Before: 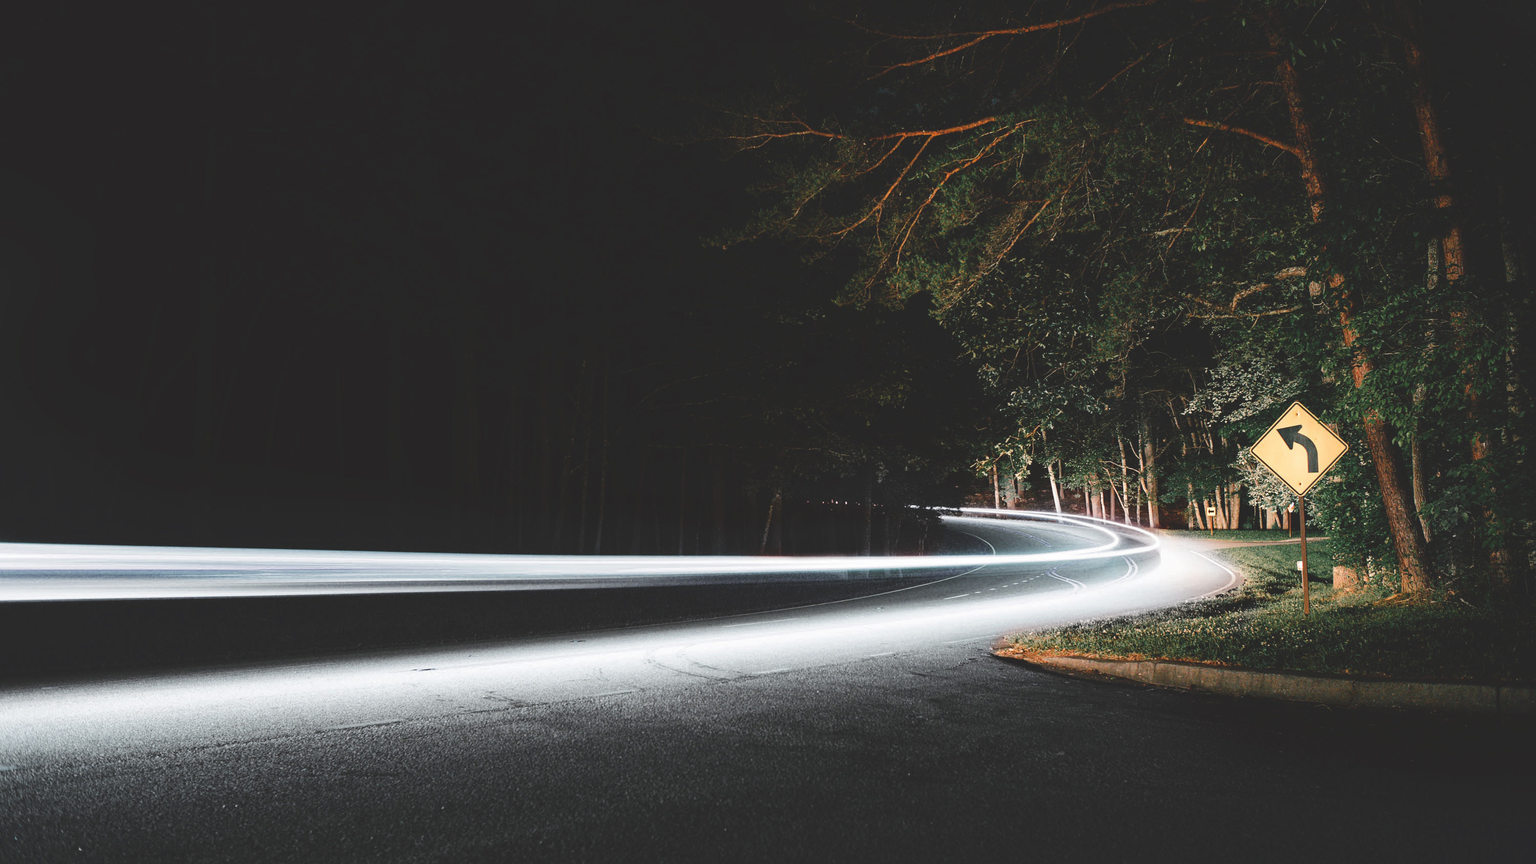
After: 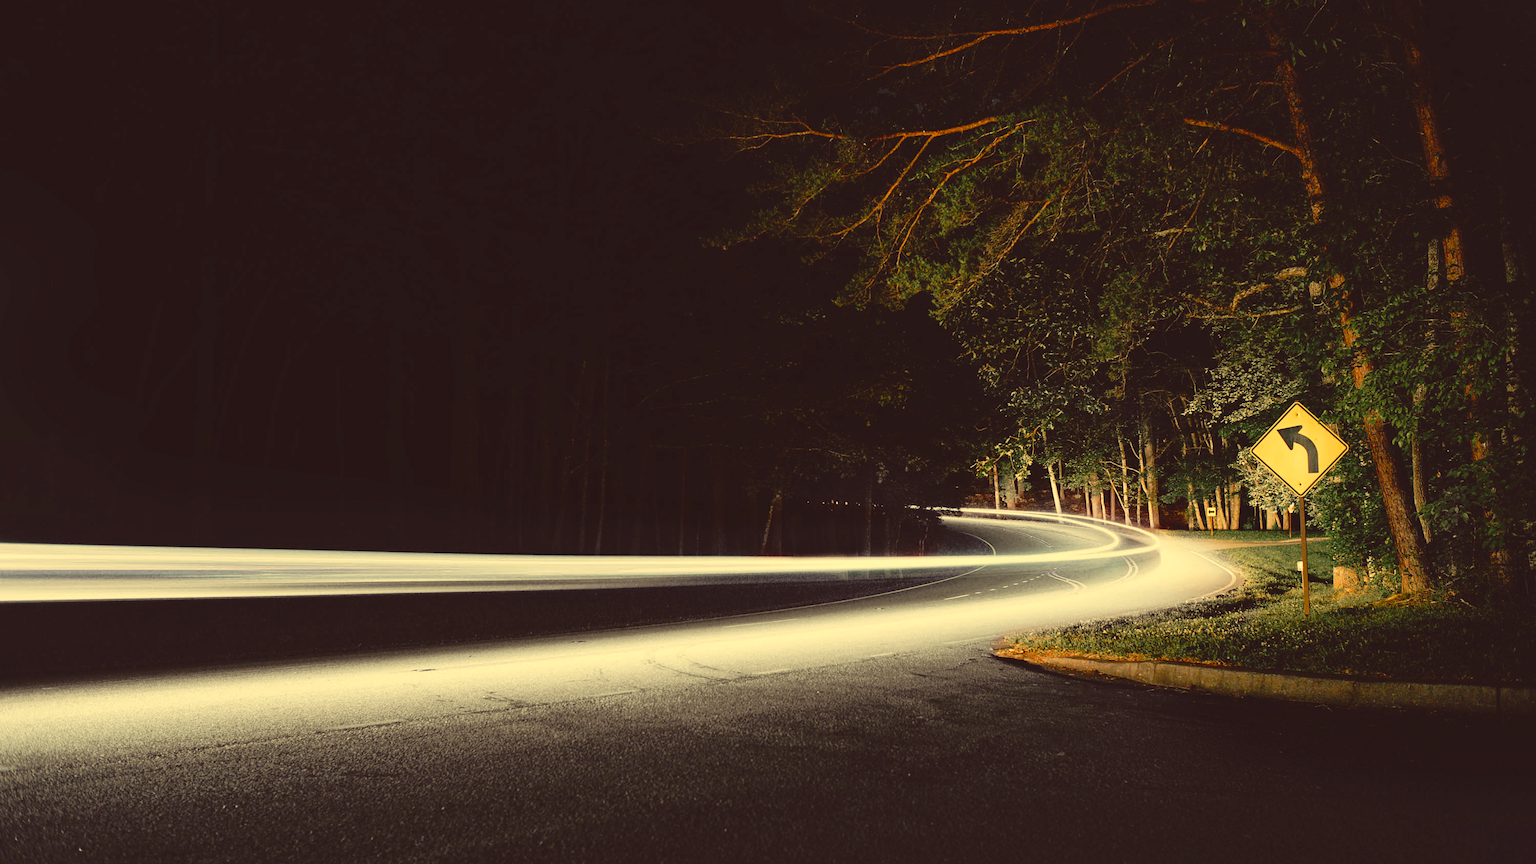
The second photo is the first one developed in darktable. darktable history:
tone curve: curves: ch0 [(0, 0) (0.126, 0.061) (0.362, 0.382) (0.498, 0.498) (0.706, 0.712) (1, 1)]; ch1 [(0, 0) (0.5, 0.522) (0.55, 0.586) (1, 1)]; ch2 [(0, 0) (0.44, 0.424) (0.5, 0.482) (0.537, 0.538) (1, 1)], preserve colors none
tone equalizer: -7 EV 0.172 EV, -6 EV 0.123 EV, -5 EV 0.082 EV, -4 EV 0.061 EV, -2 EV -0.018 EV, -1 EV -0.054 EV, +0 EV -0.085 EV
color correction: highlights a* -0.576, highlights b* 39.75, shadows a* 9.67, shadows b* -0.201
